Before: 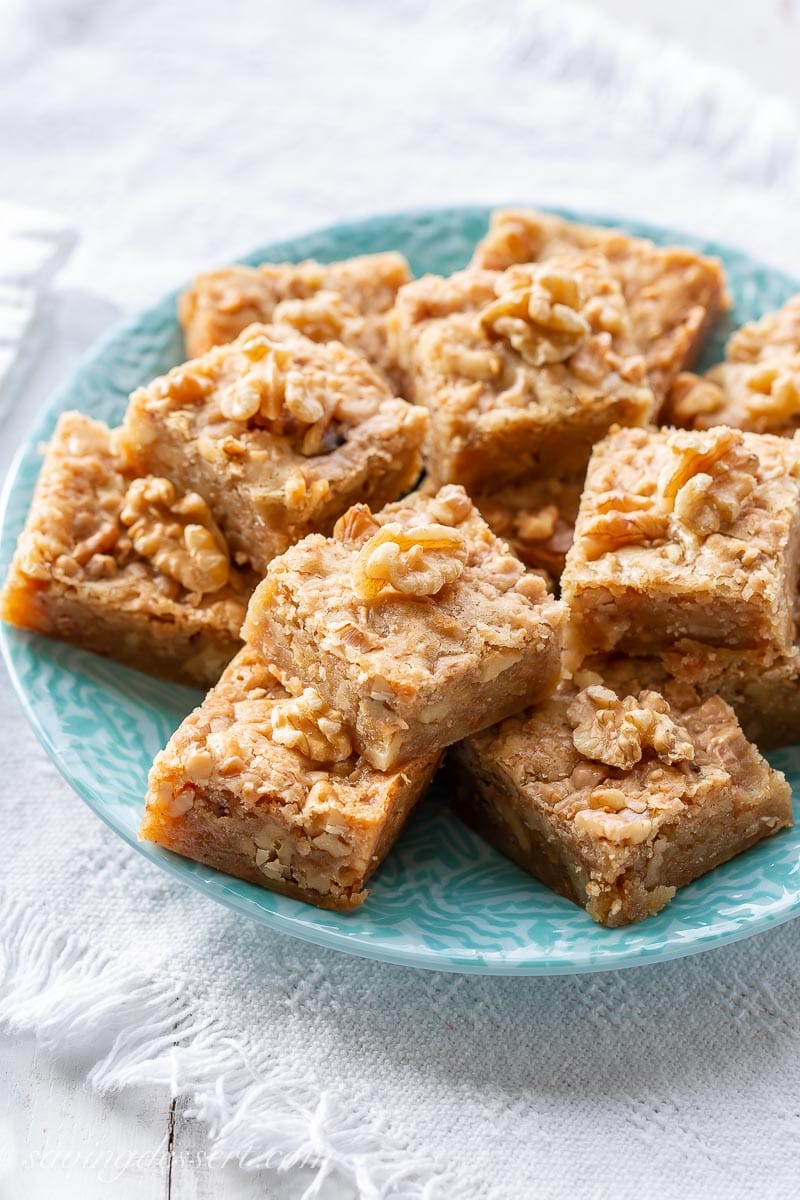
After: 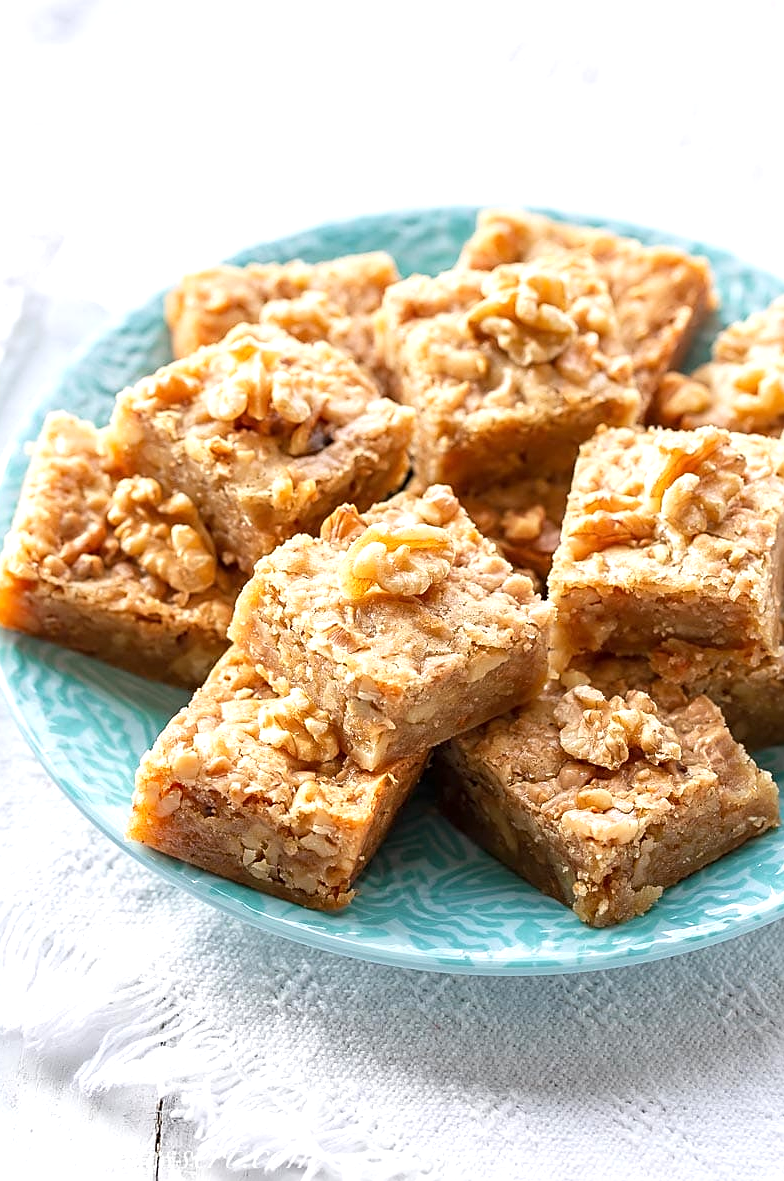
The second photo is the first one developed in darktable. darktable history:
crop: left 1.728%, right 0.268%, bottom 1.513%
sharpen: on, module defaults
exposure: exposure 0.441 EV, compensate highlight preservation false
